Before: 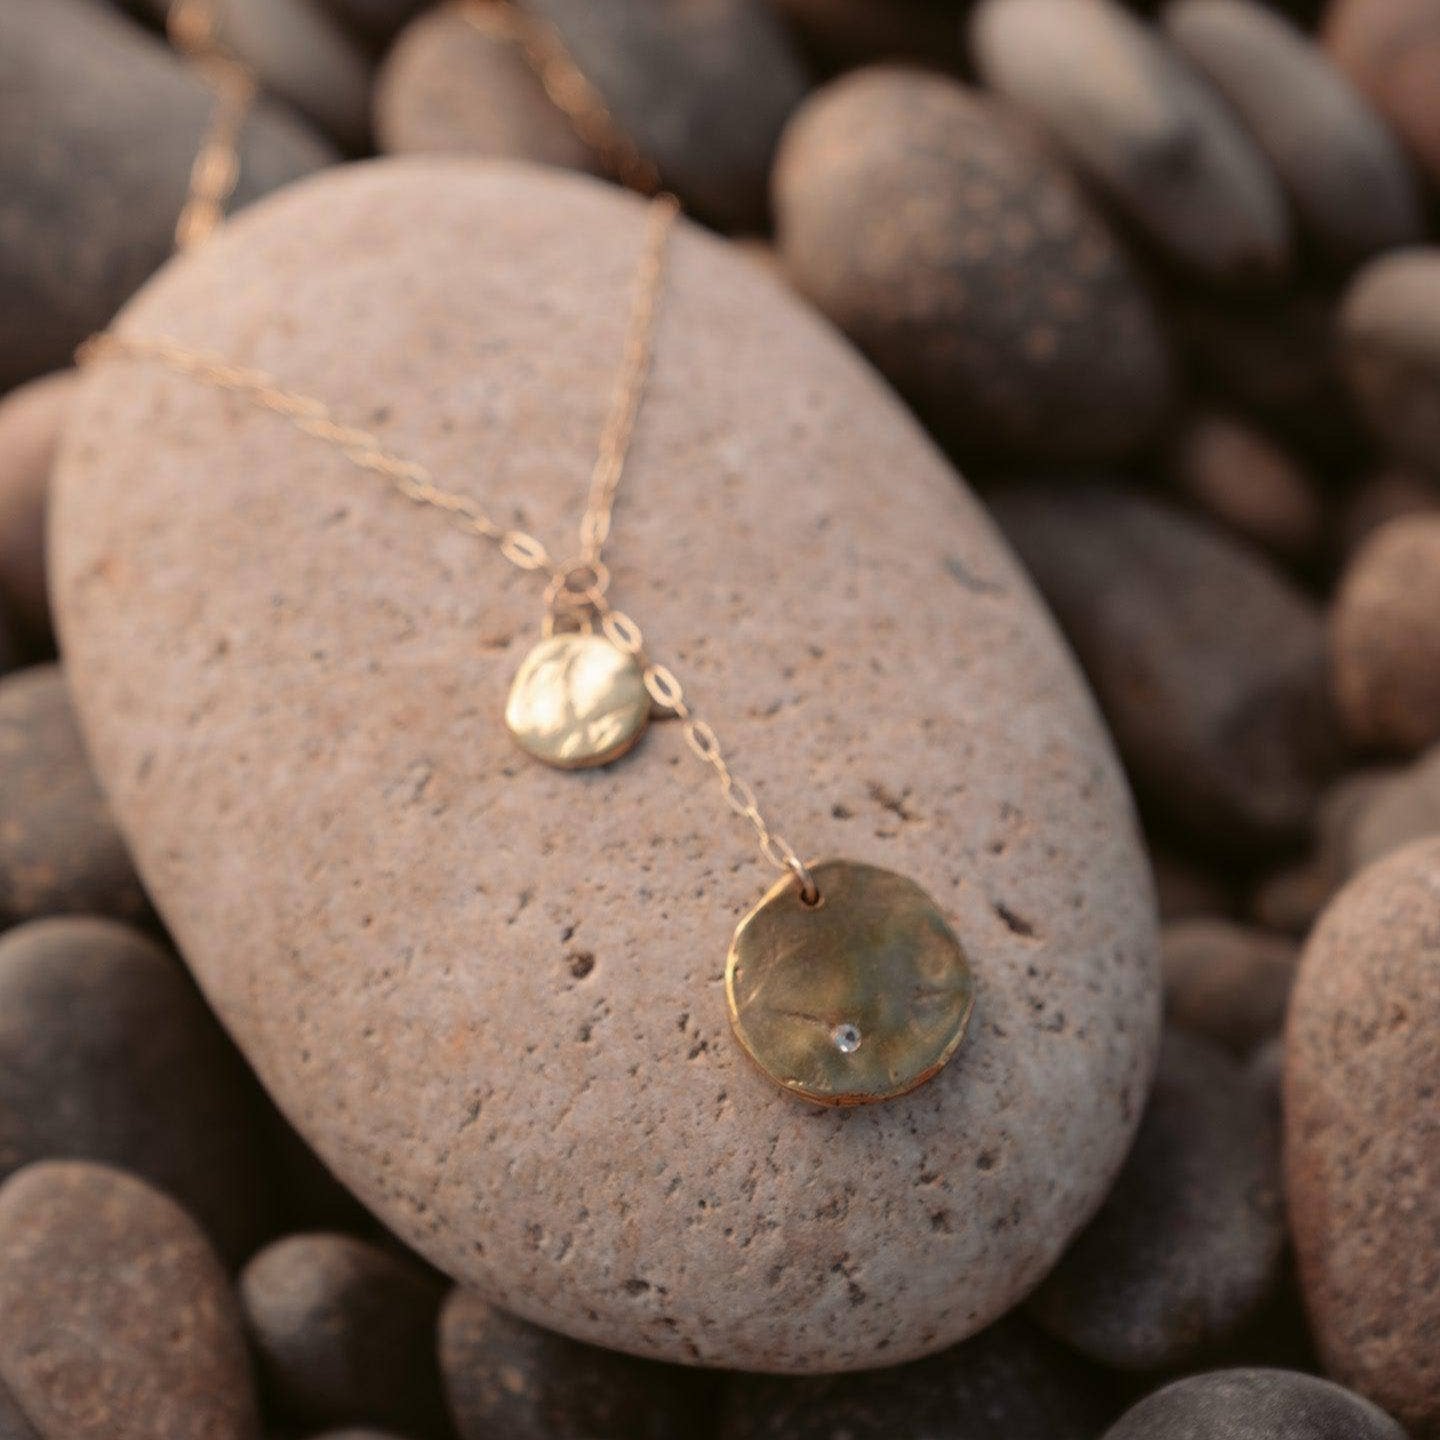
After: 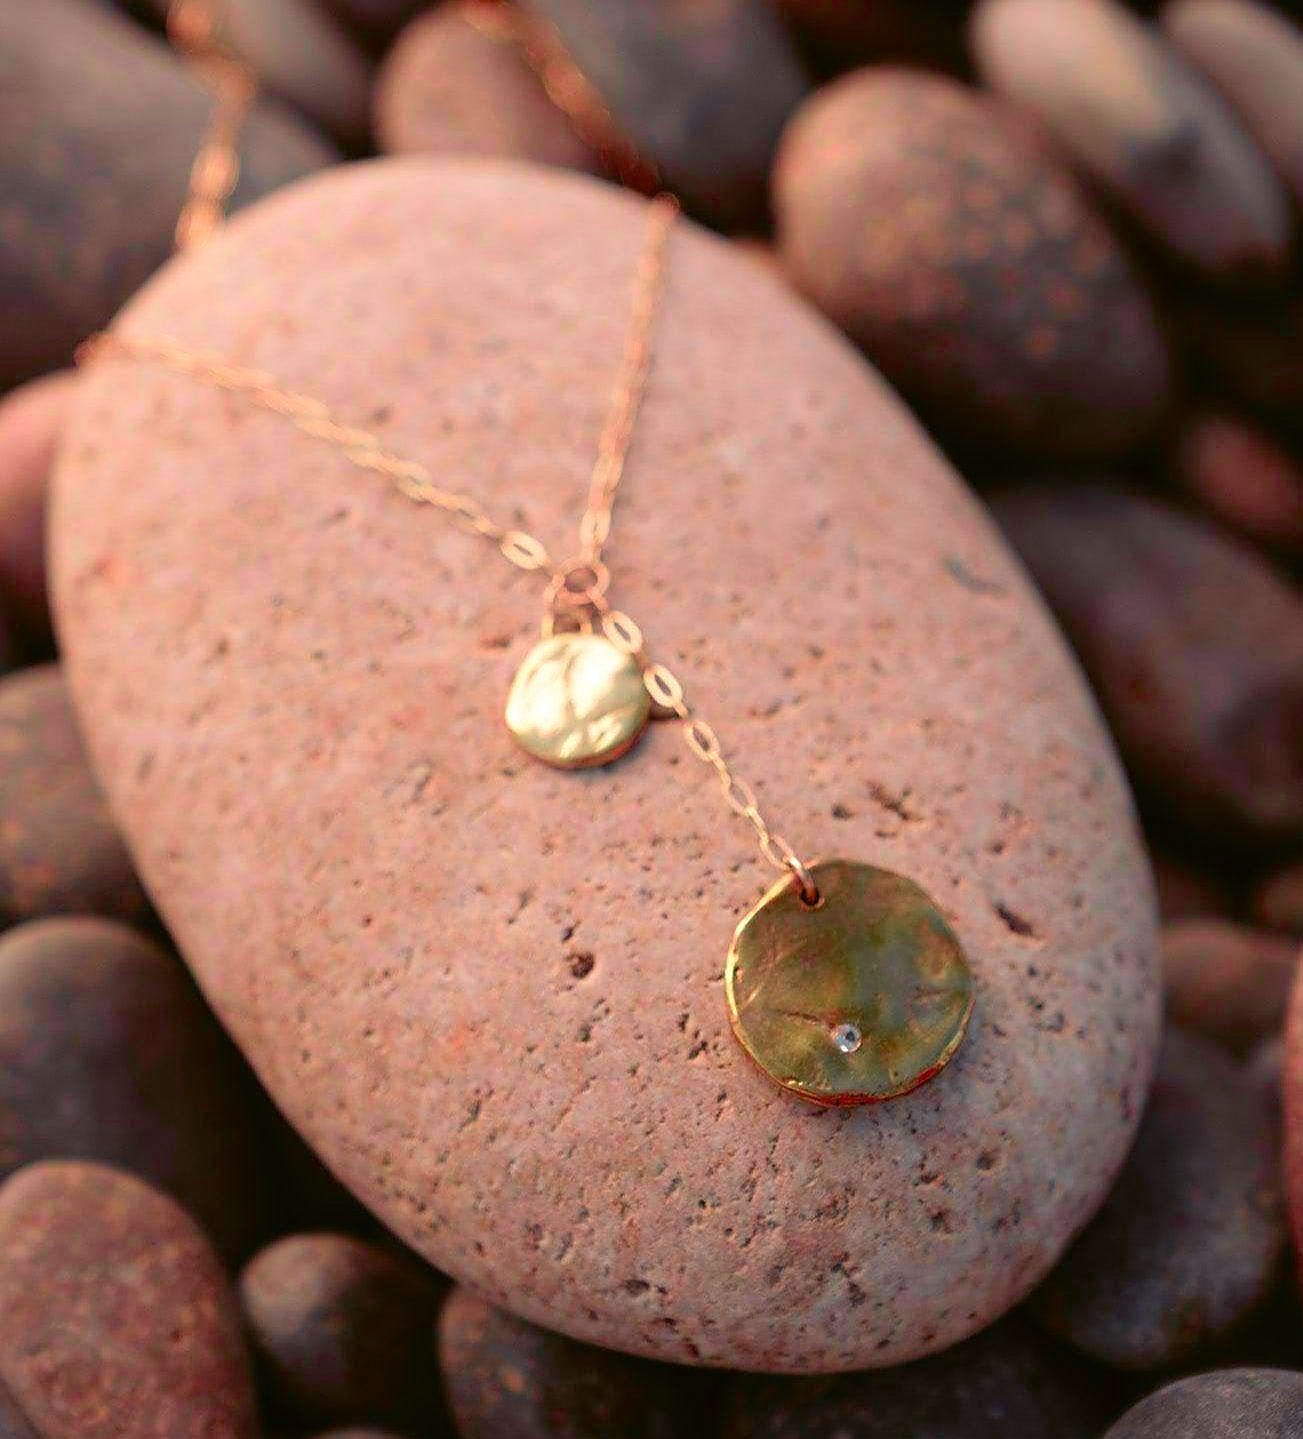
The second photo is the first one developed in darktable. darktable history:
tone equalizer: on, module defaults
velvia: strength 30%
sharpen: radius 1.382, amount 1.256, threshold 0.779
color zones: curves: ch0 [(0, 0.533) (0.126, 0.533) (0.234, 0.533) (0.368, 0.357) (0.5, 0.5) (0.625, 0.5) (0.74, 0.637) (0.875, 0.5)]; ch1 [(0.004, 0.708) (0.129, 0.662) (0.25, 0.5) (0.375, 0.331) (0.496, 0.396) (0.625, 0.649) (0.739, 0.26) (0.875, 0.5) (1, 0.478)]; ch2 [(0, 0.409) (0.132, 0.403) (0.236, 0.558) (0.379, 0.448) (0.5, 0.5) (0.625, 0.5) (0.691, 0.39) (0.875, 0.5)]
crop: right 9.485%, bottom 0.035%
color balance rgb: shadows lift › chroma 4.268%, shadows lift › hue 253.61°, perceptual saturation grading › global saturation 20%, perceptual saturation grading › highlights -24.878%, perceptual saturation grading › shadows 25.302%, perceptual brilliance grading › global brilliance 3.518%, saturation formula JzAzBz (2021)
